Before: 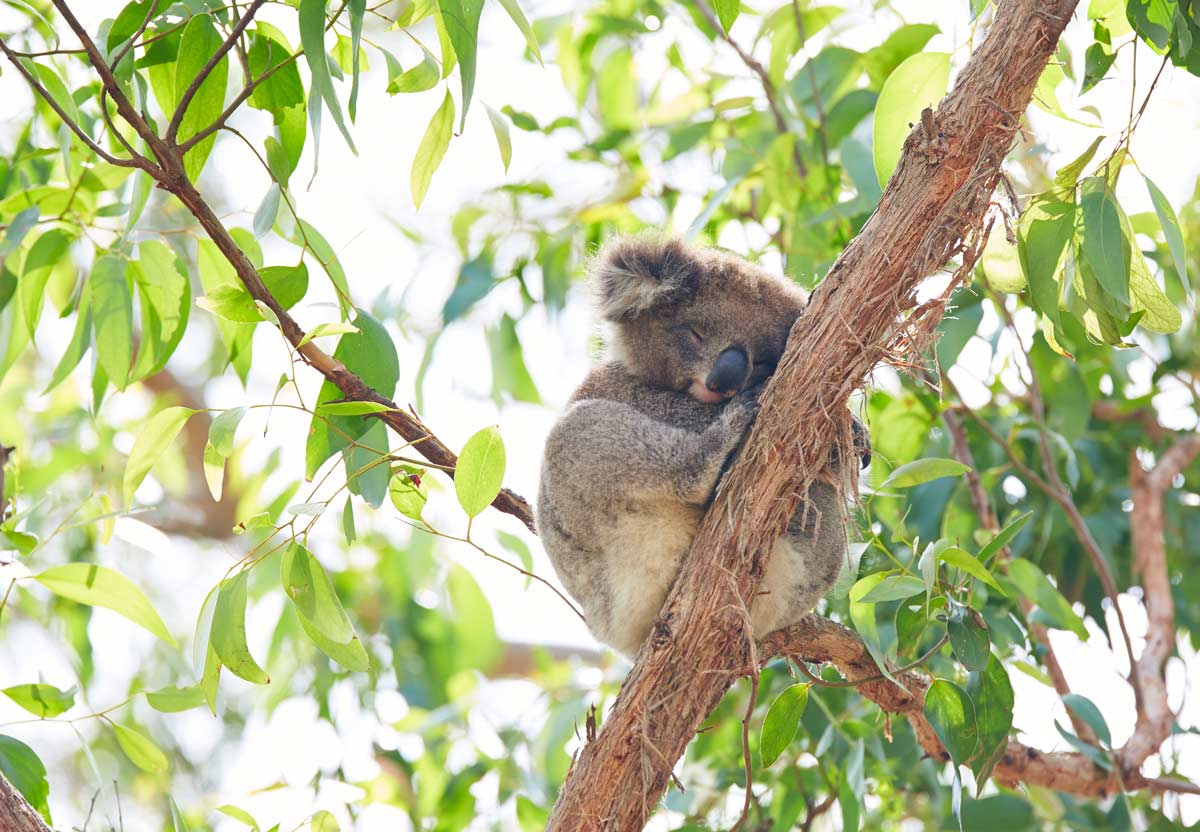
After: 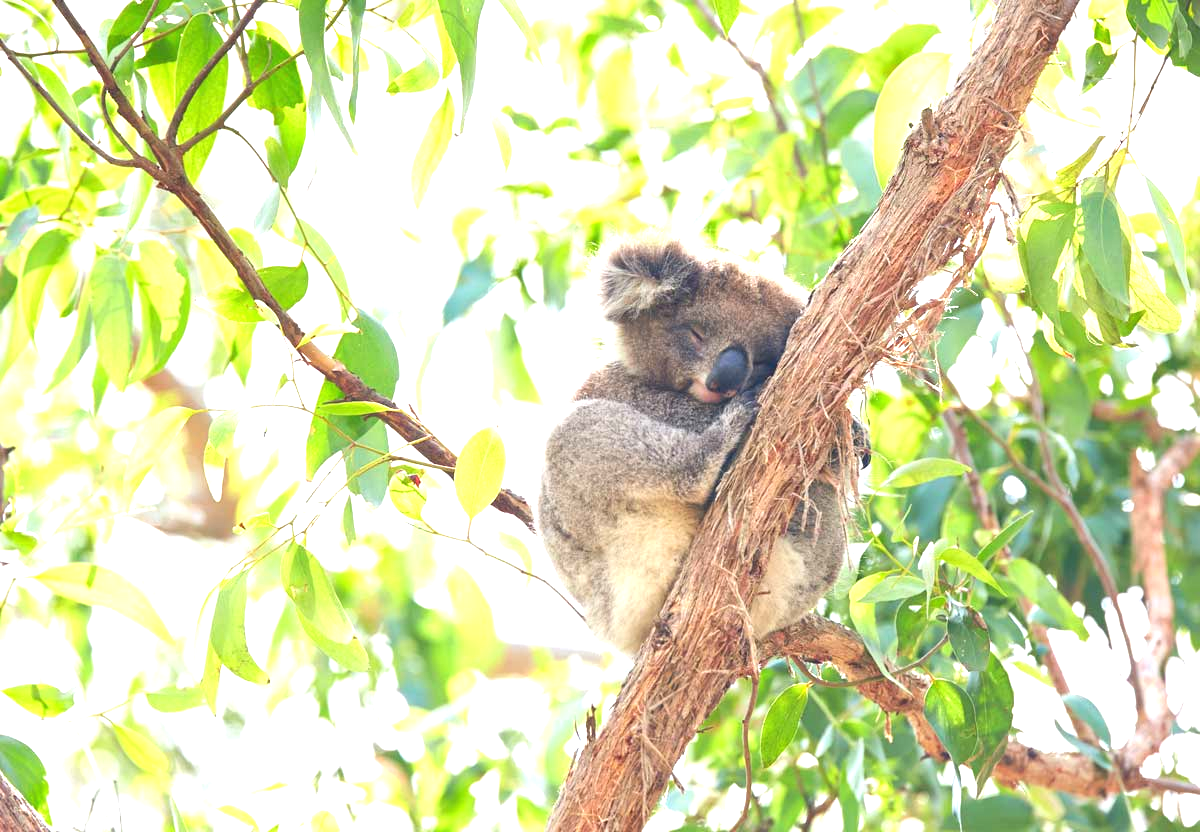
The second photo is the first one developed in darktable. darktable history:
tone equalizer: on, module defaults
exposure: black level correction -0.001, exposure 0.903 EV, compensate highlight preservation false
